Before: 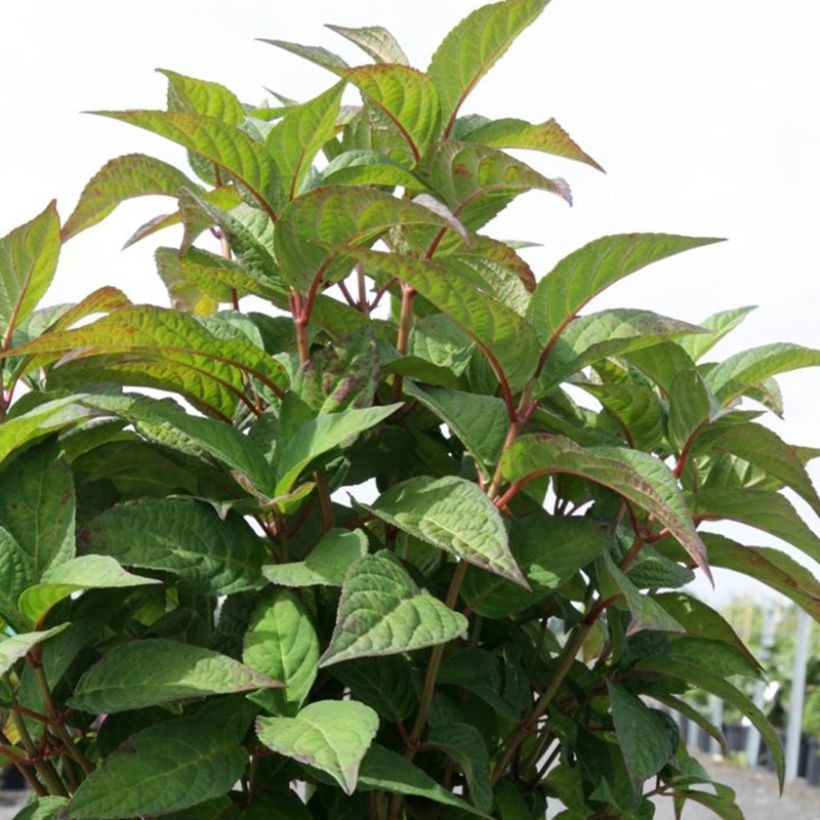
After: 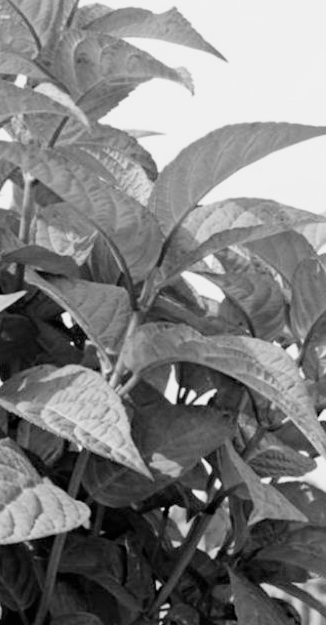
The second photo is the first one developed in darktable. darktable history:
haze removal: strength 0.418, compatibility mode true, adaptive false
exposure: black level correction 0.001, exposure 0.966 EV, compensate highlight preservation false
filmic rgb: black relative exposure -7.65 EV, white relative exposure 4.56 EV, hardness 3.61, preserve chrominance no, color science v4 (2020), contrast in shadows soft
color zones: curves: ch0 [(0, 0.613) (0.01, 0.613) (0.245, 0.448) (0.498, 0.529) (0.642, 0.665) (0.879, 0.777) (0.99, 0.613)]; ch1 [(0, 0) (0.143, 0) (0.286, 0) (0.429, 0) (0.571, 0) (0.714, 0) (0.857, 0)]
color correction: highlights a* 4.47, highlights b* 4.99, shadows a* -7.47, shadows b* 4.81
crop: left 46.136%, top 13.602%, right 14.094%, bottom 10.084%
